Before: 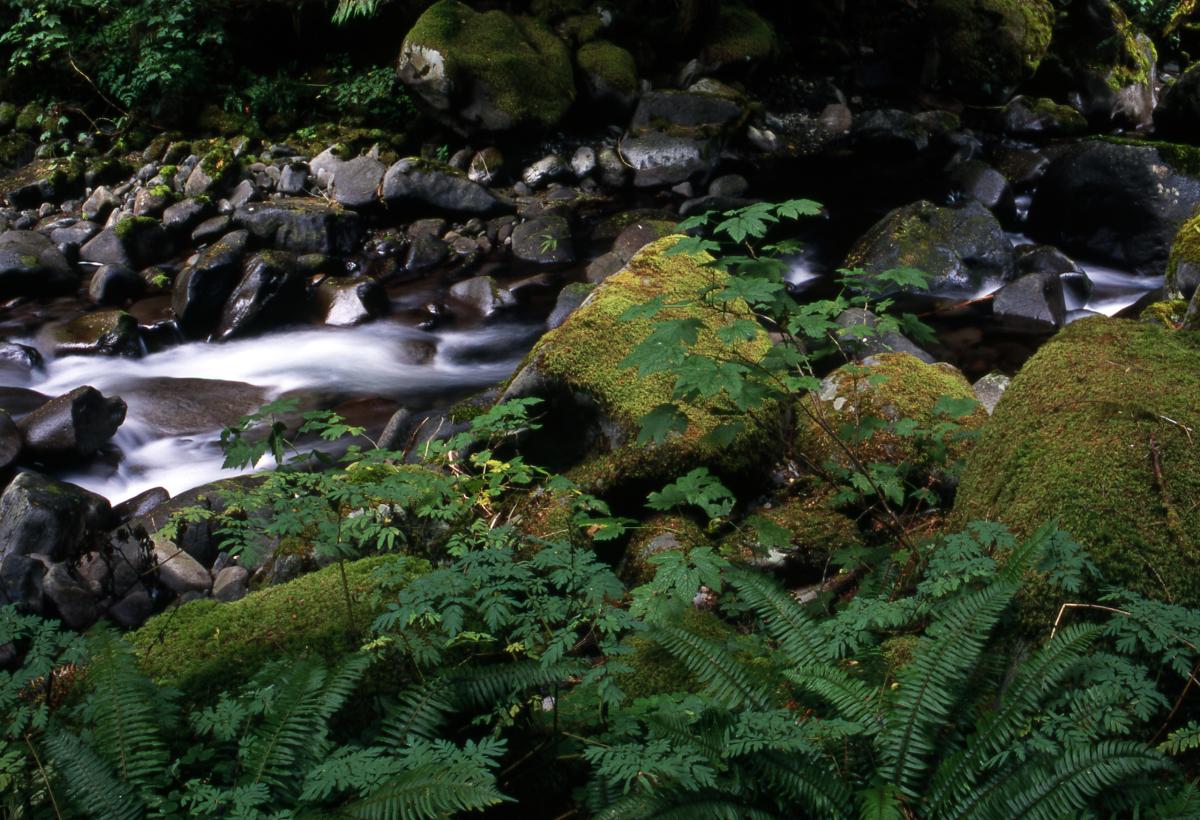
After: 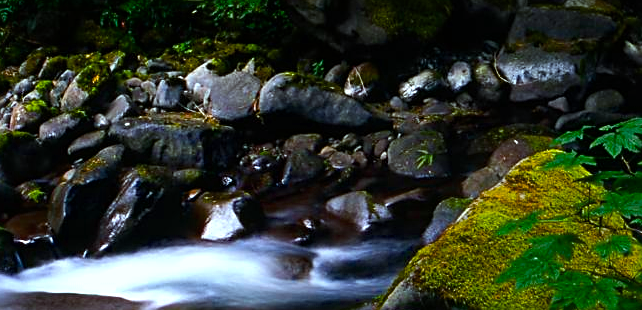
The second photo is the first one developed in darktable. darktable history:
color balance rgb: linear chroma grading › global chroma 14.562%, perceptual saturation grading › global saturation 39.663%, perceptual brilliance grading › highlights 12.812%, perceptual brilliance grading › mid-tones 7.758%, perceptual brilliance grading › shadows -17.933%, global vibrance 6.766%, saturation formula JzAzBz (2021)
color correction: highlights a* -9.91, highlights b* -10.23
crop: left 10.34%, top 10.478%, right 36.128%, bottom 51.611%
sharpen: on, module defaults
